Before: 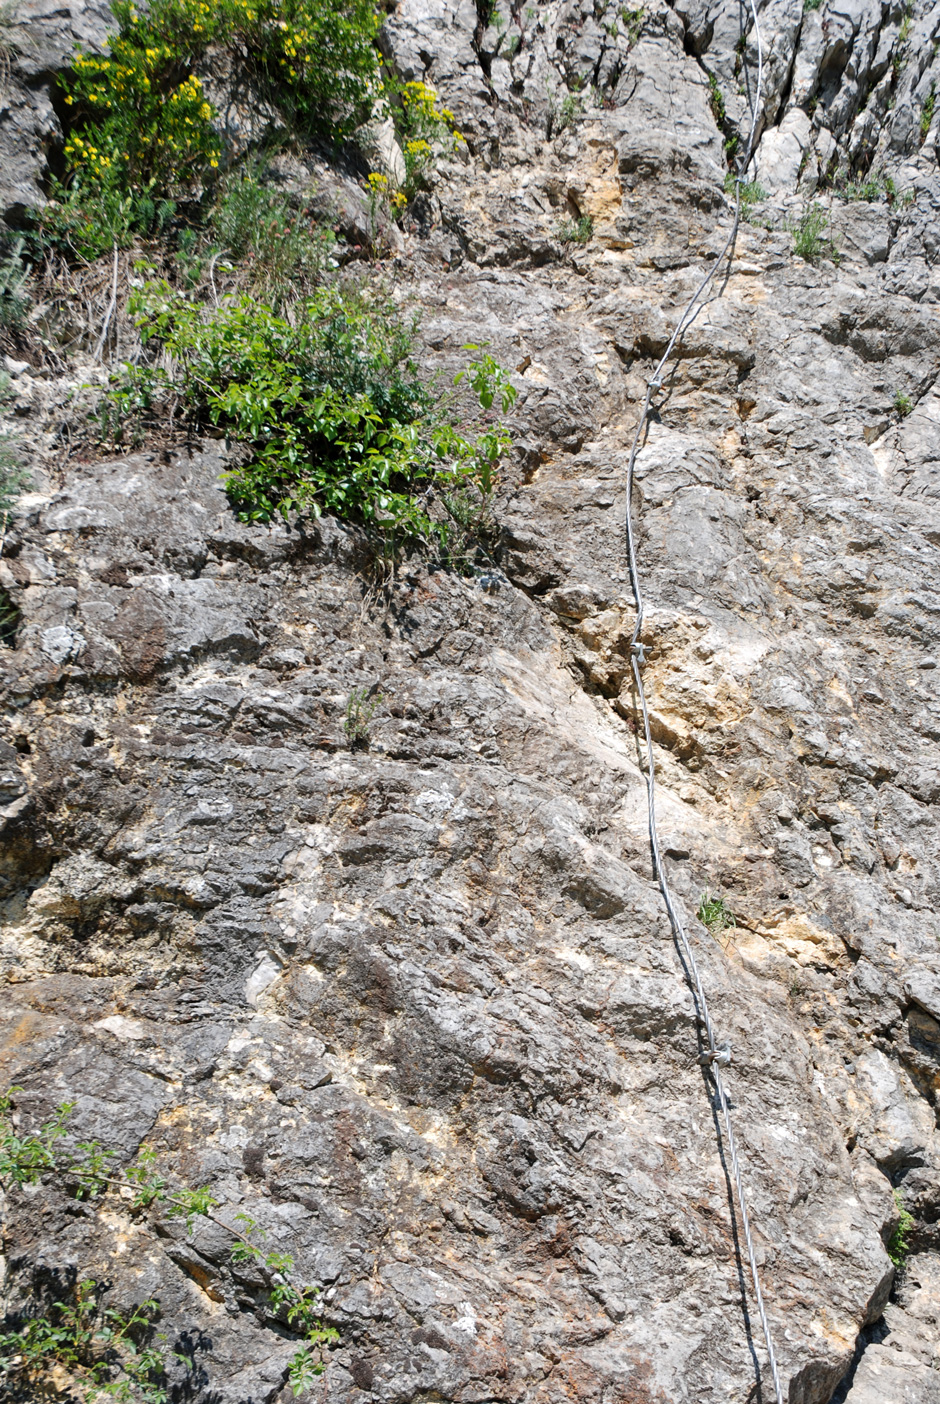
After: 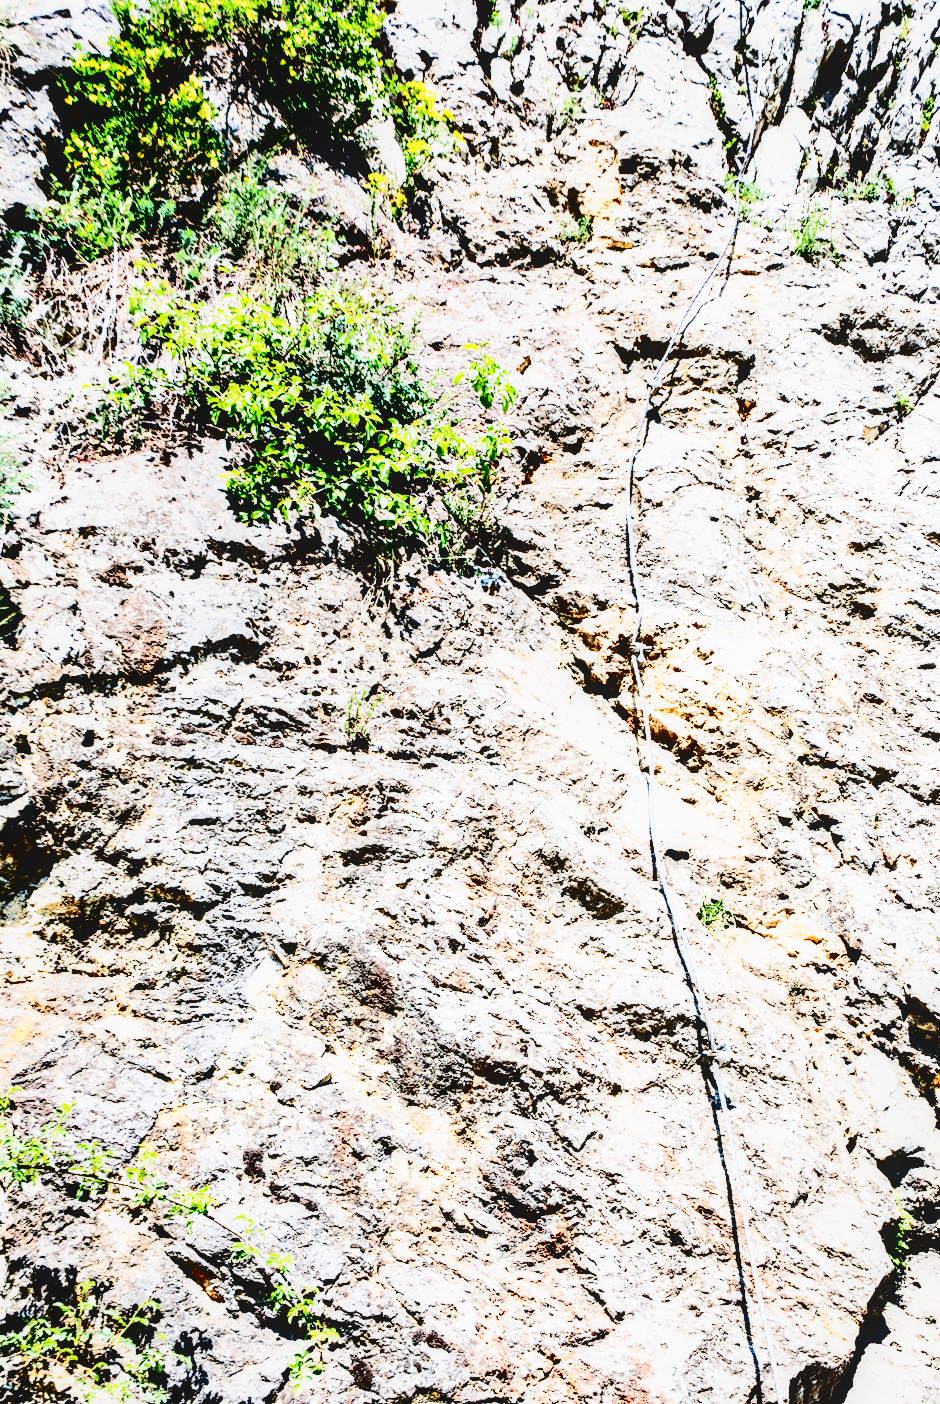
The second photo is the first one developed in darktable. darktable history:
base curve: curves: ch0 [(0, 0) (0.007, 0.004) (0.027, 0.03) (0.046, 0.07) (0.207, 0.54) (0.442, 0.872) (0.673, 0.972) (1, 1)], preserve colors none
tone curve: curves: ch0 [(0, 0) (0.086, 0.006) (0.148, 0.021) (0.245, 0.105) (0.374, 0.401) (0.444, 0.631) (0.778, 0.915) (1, 1)], color space Lab, independent channels, preserve colors none
contrast equalizer: y [[0.6 ×6], [0.55 ×6], [0 ×6], [0 ×6], [0 ×6]]
local contrast: on, module defaults
